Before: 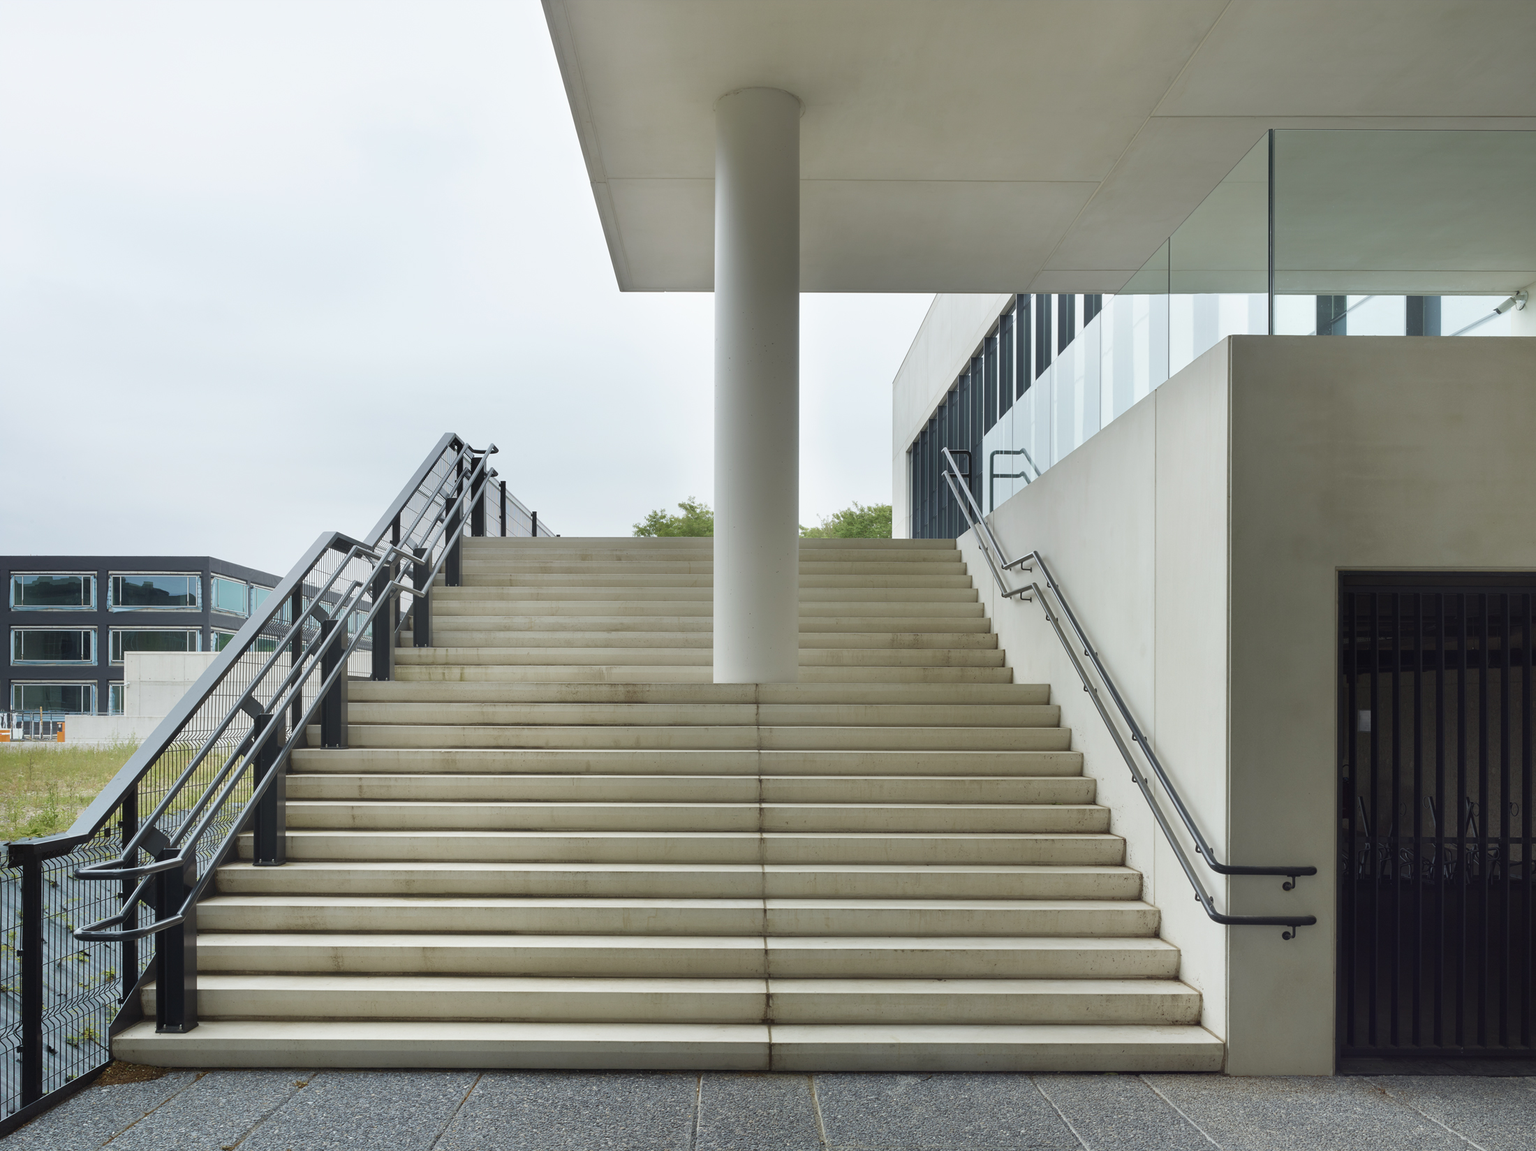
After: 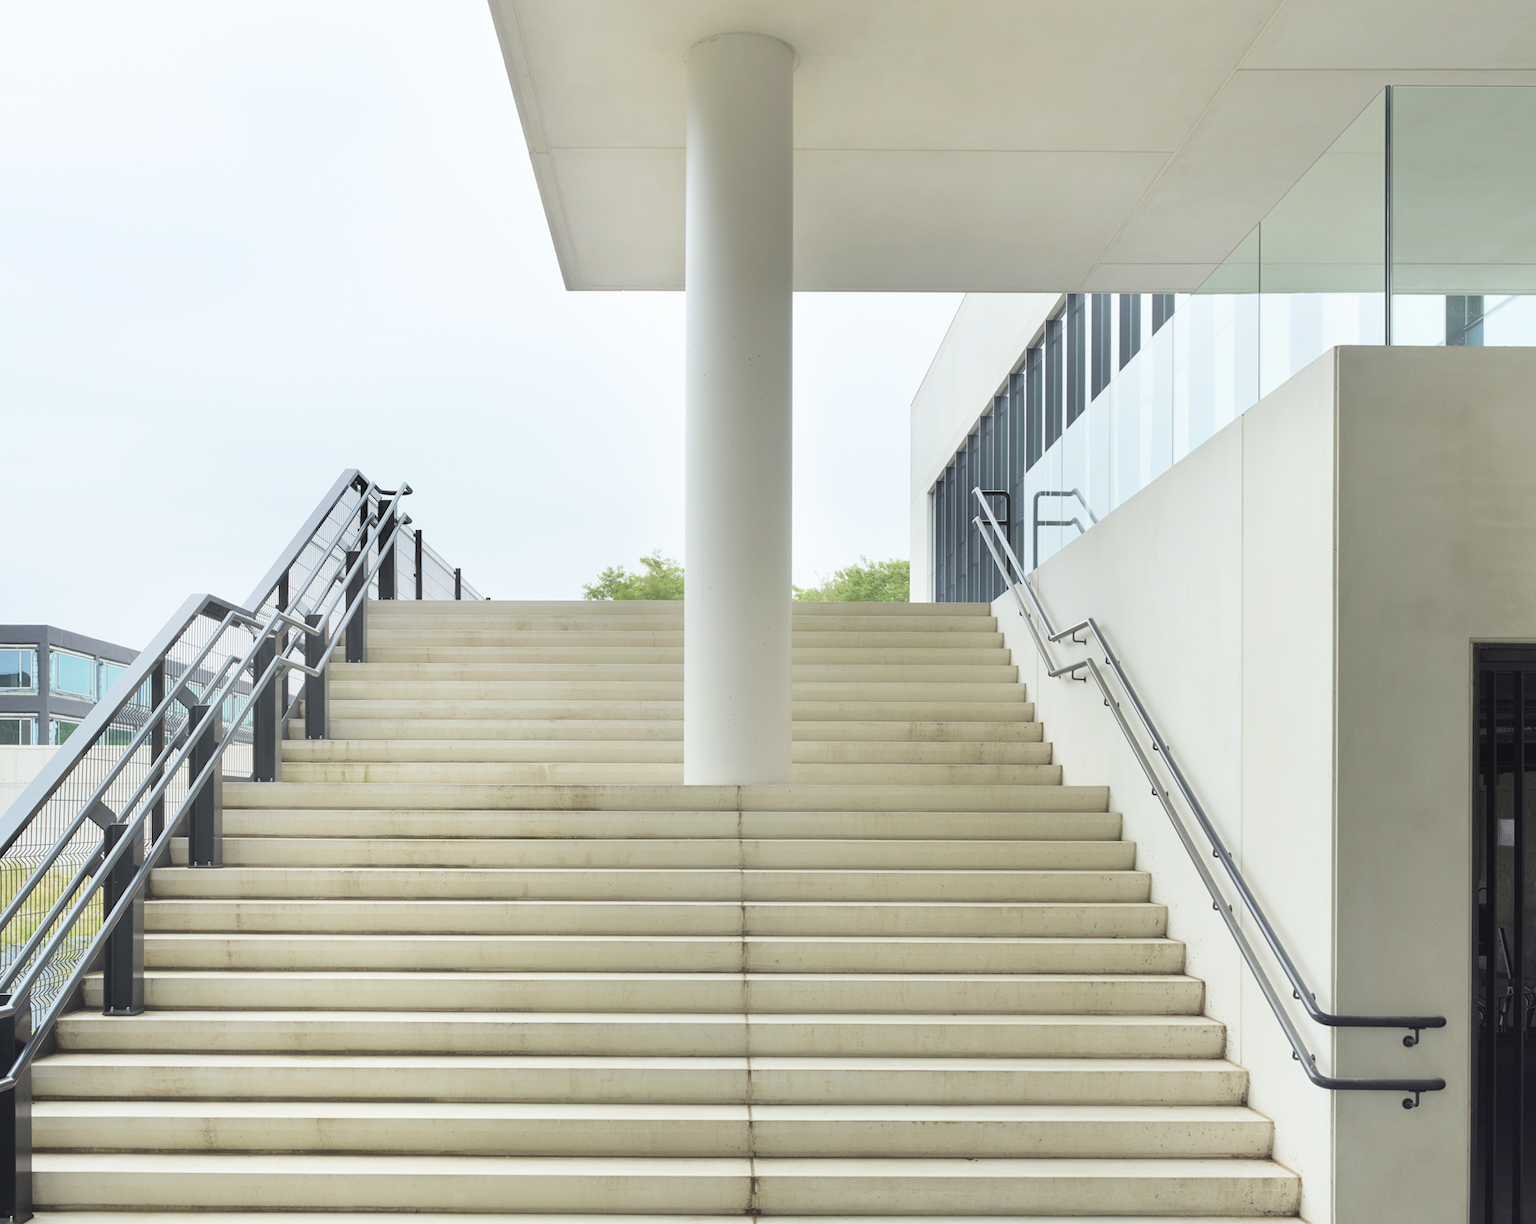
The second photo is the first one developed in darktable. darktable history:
crop: left 11.225%, top 5.381%, right 9.565%, bottom 10.314%
contrast brightness saturation: brightness 0.15
tone curve: curves: ch0 [(0, 0) (0.004, 0.001) (0.133, 0.112) (0.325, 0.362) (0.832, 0.893) (1, 1)], color space Lab, linked channels, preserve colors none
